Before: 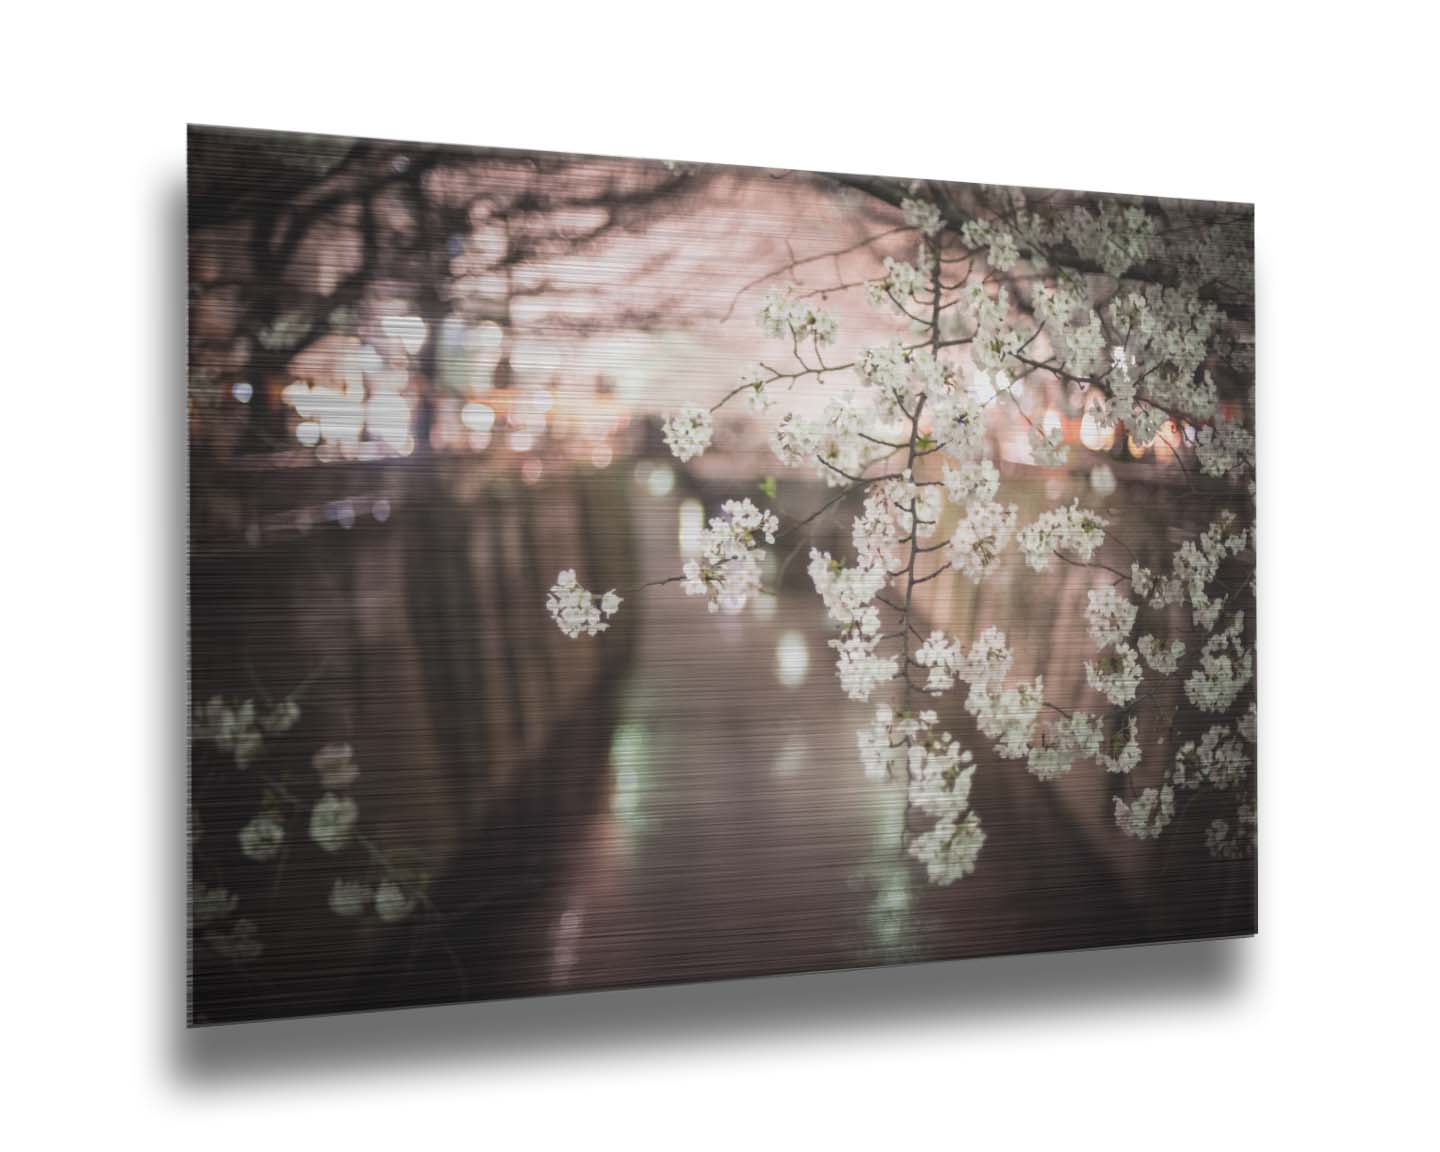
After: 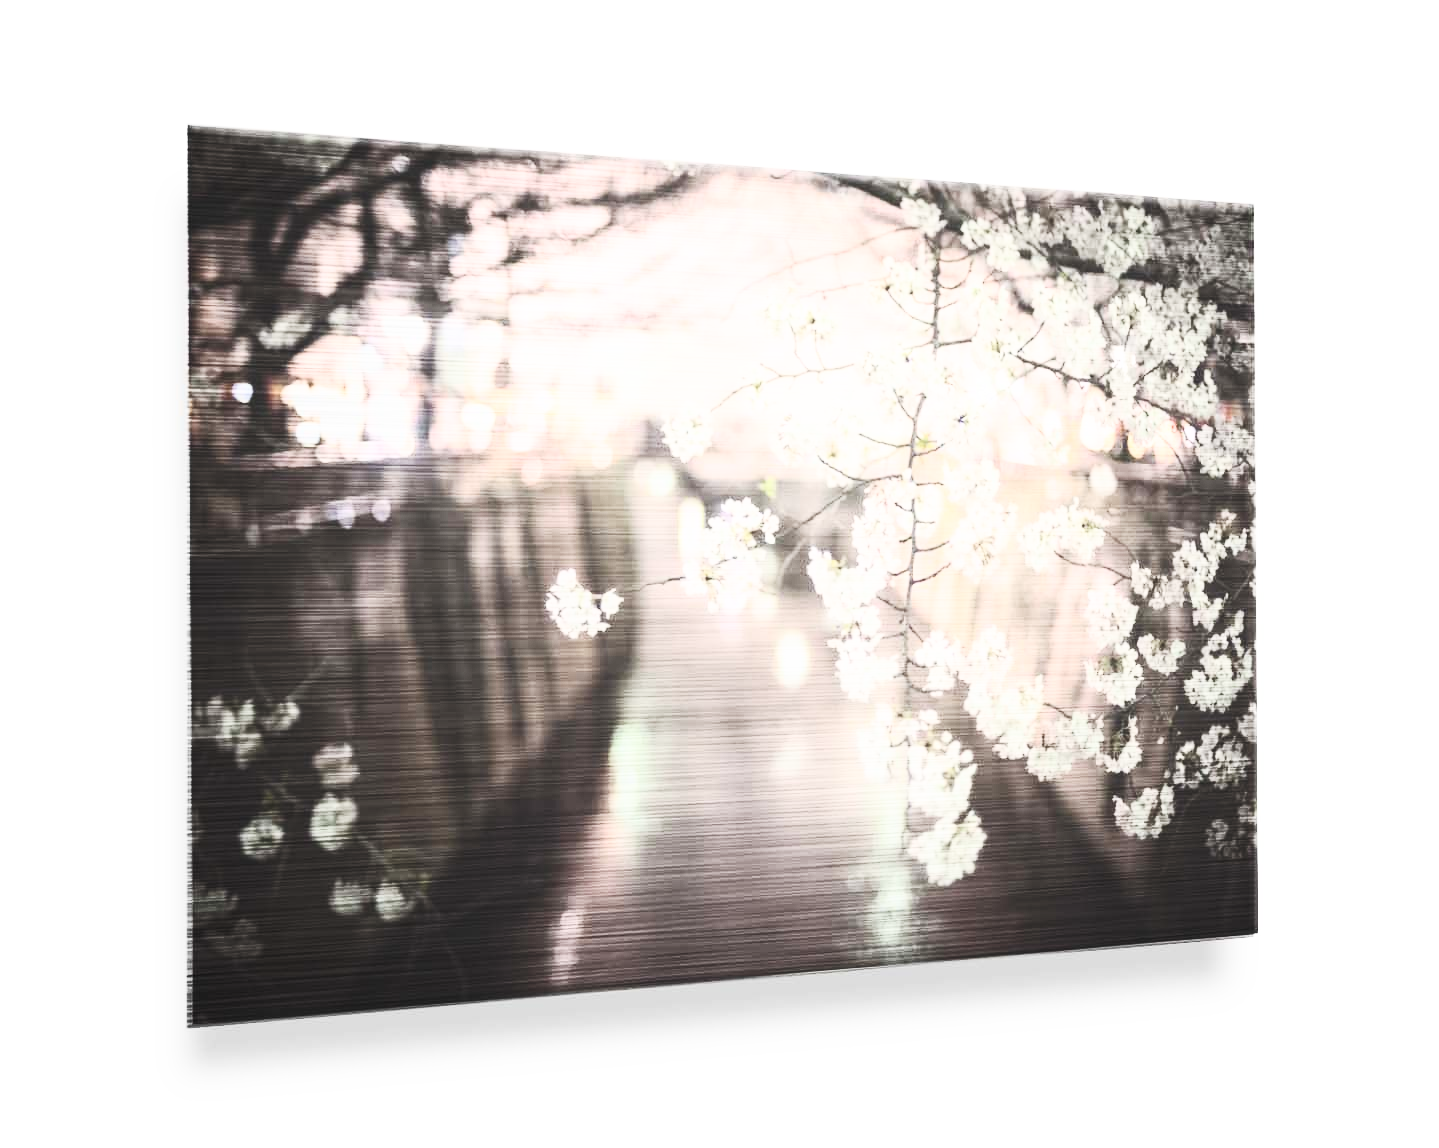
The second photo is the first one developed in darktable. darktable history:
contrast brightness saturation: contrast 0.562, brightness 0.577, saturation -0.341
crop: top 0.086%, bottom 0.181%
tone equalizer: on, module defaults
base curve: curves: ch0 [(0, 0) (0.028, 0.03) (0.121, 0.232) (0.46, 0.748) (0.859, 0.968) (1, 1)], preserve colors none
